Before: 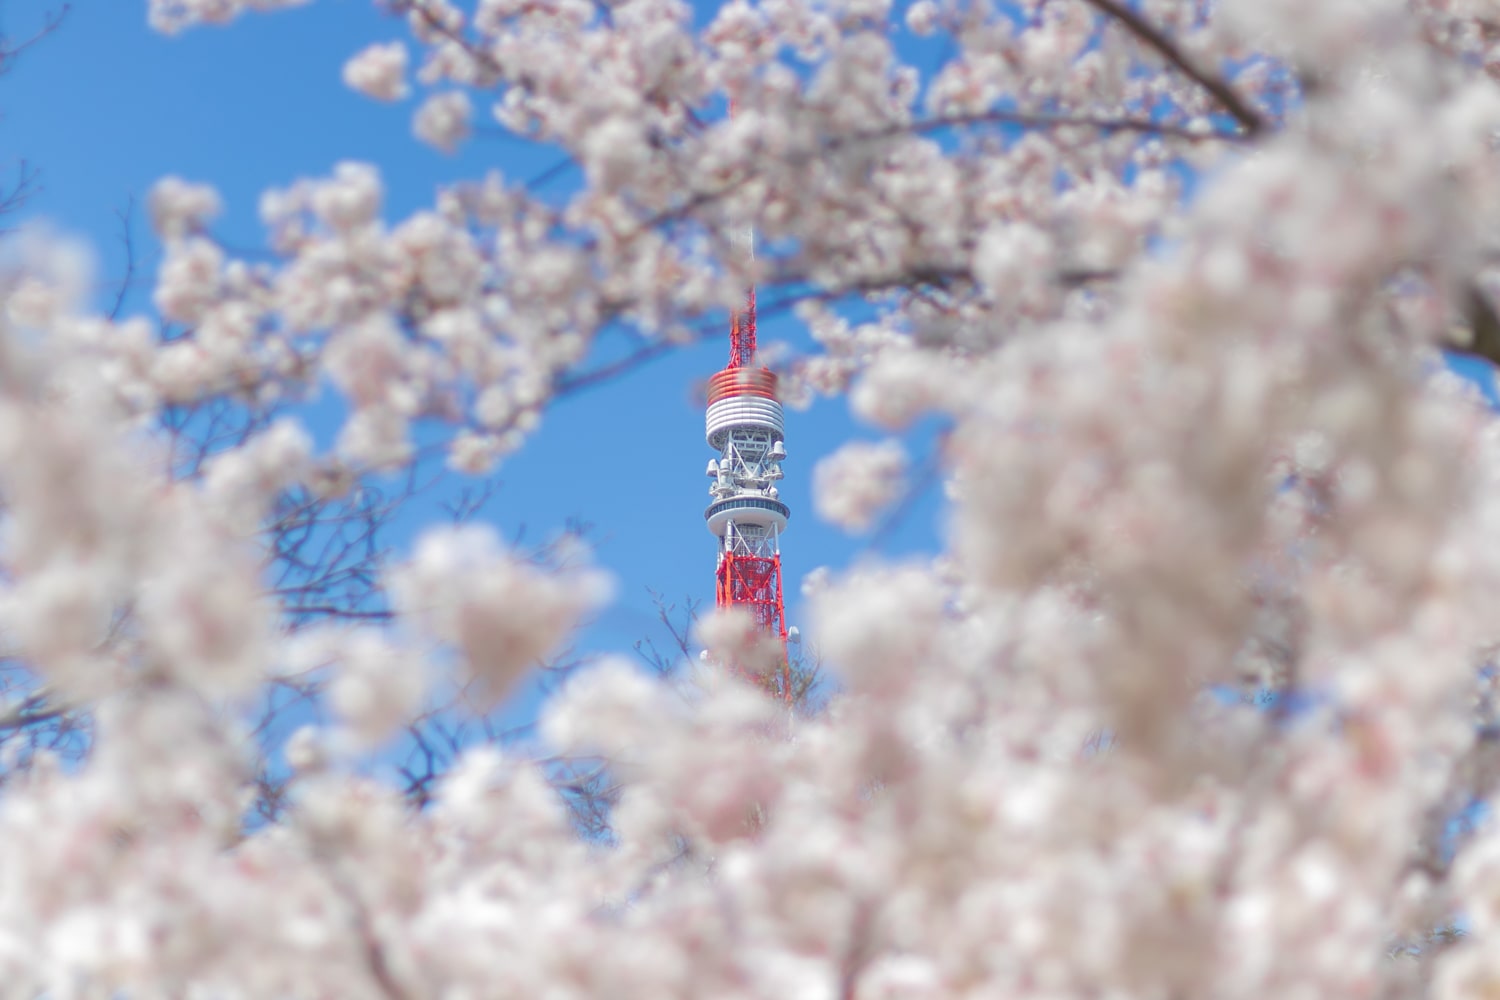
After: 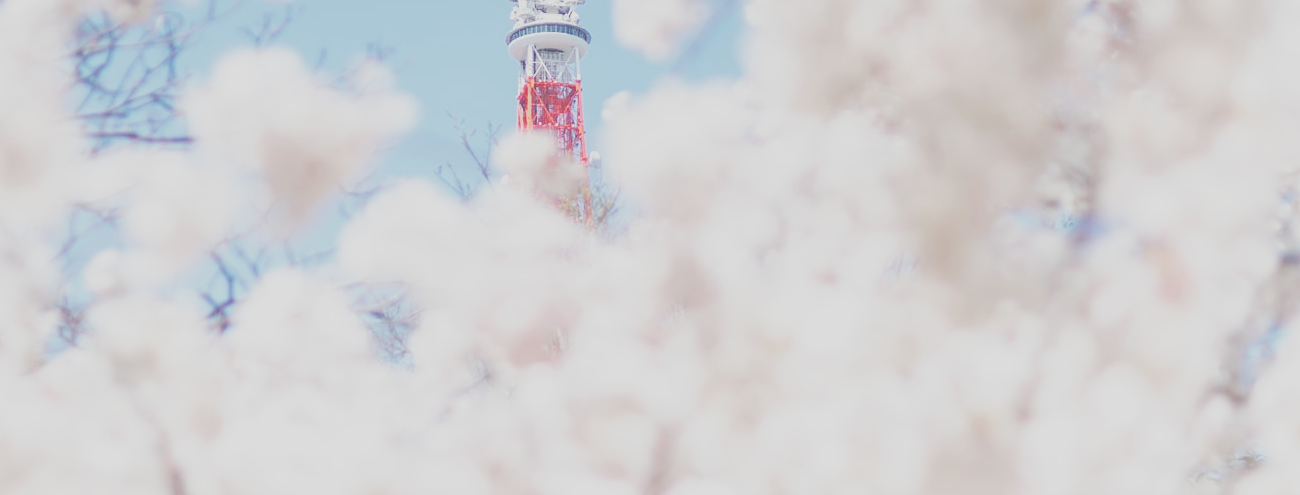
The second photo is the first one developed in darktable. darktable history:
base curve: curves: ch0 [(0, 0) (0.007, 0.004) (0.027, 0.03) (0.046, 0.07) (0.207, 0.54) (0.442, 0.872) (0.673, 0.972) (1, 1)], preserve colors none
crop and rotate: left 13.294%, top 47.555%, bottom 2.939%
contrast brightness saturation: contrast -0.241, saturation -0.431
